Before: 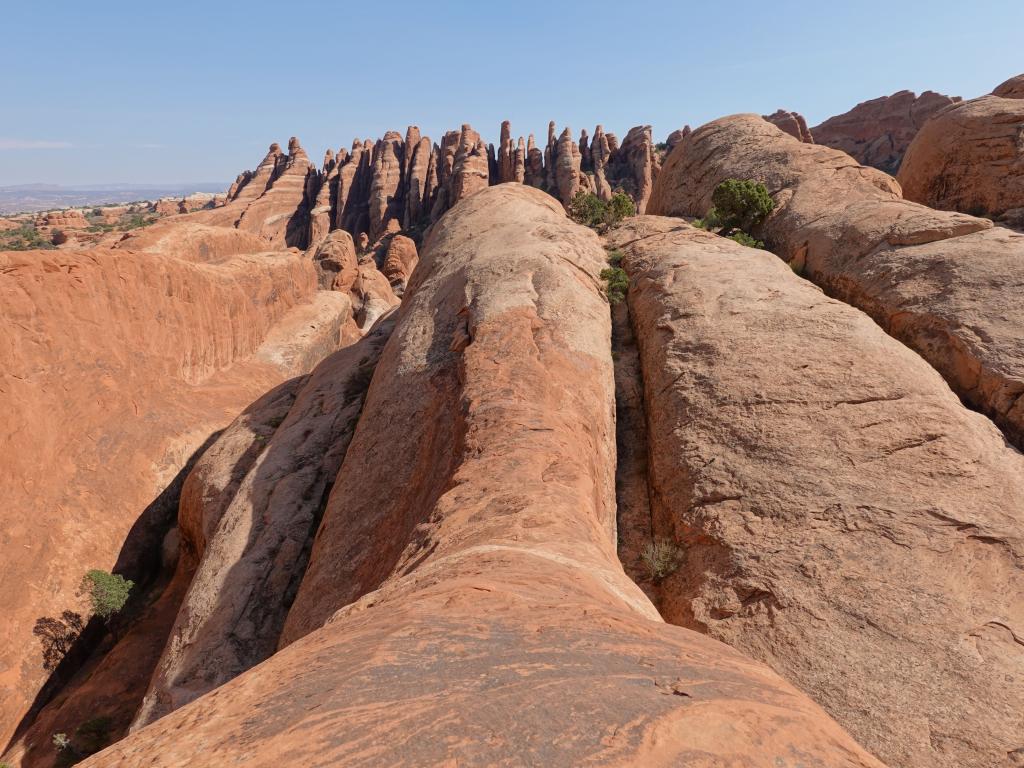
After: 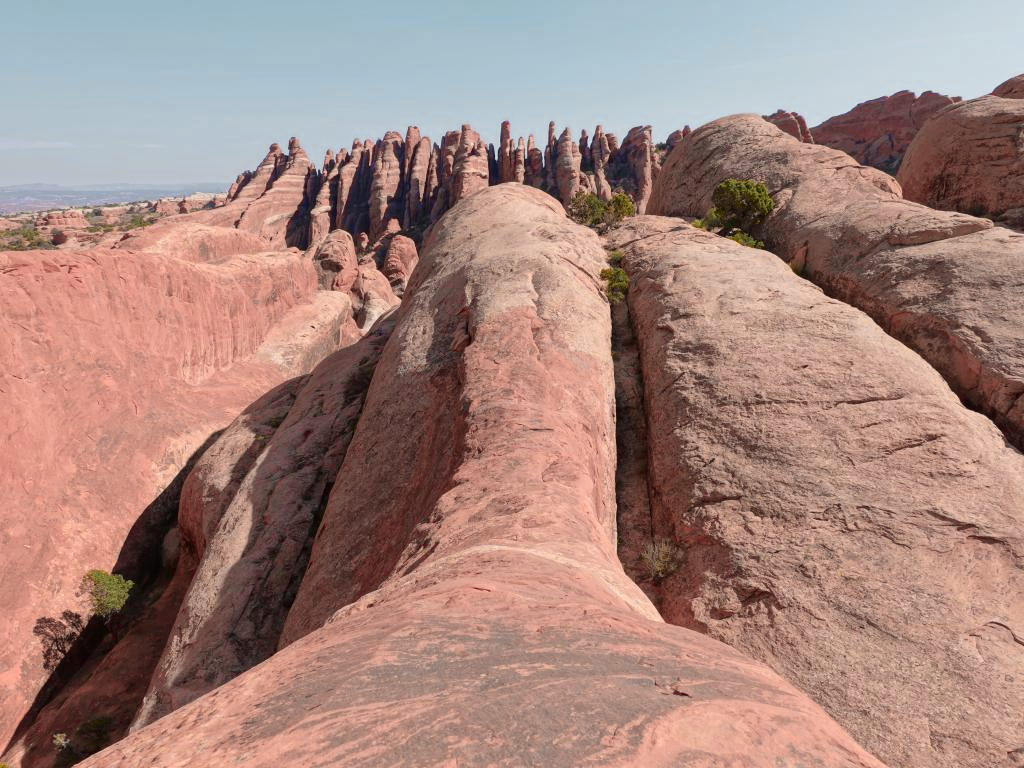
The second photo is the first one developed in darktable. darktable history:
color zones: curves: ch0 [(0.257, 0.558) (0.75, 0.565)]; ch1 [(0.004, 0.857) (0.14, 0.416) (0.257, 0.695) (0.442, 0.032) (0.736, 0.266) (0.891, 0.741)]; ch2 [(0, 0.623) (0.112, 0.436) (0.271, 0.474) (0.516, 0.64) (0.743, 0.286)]
